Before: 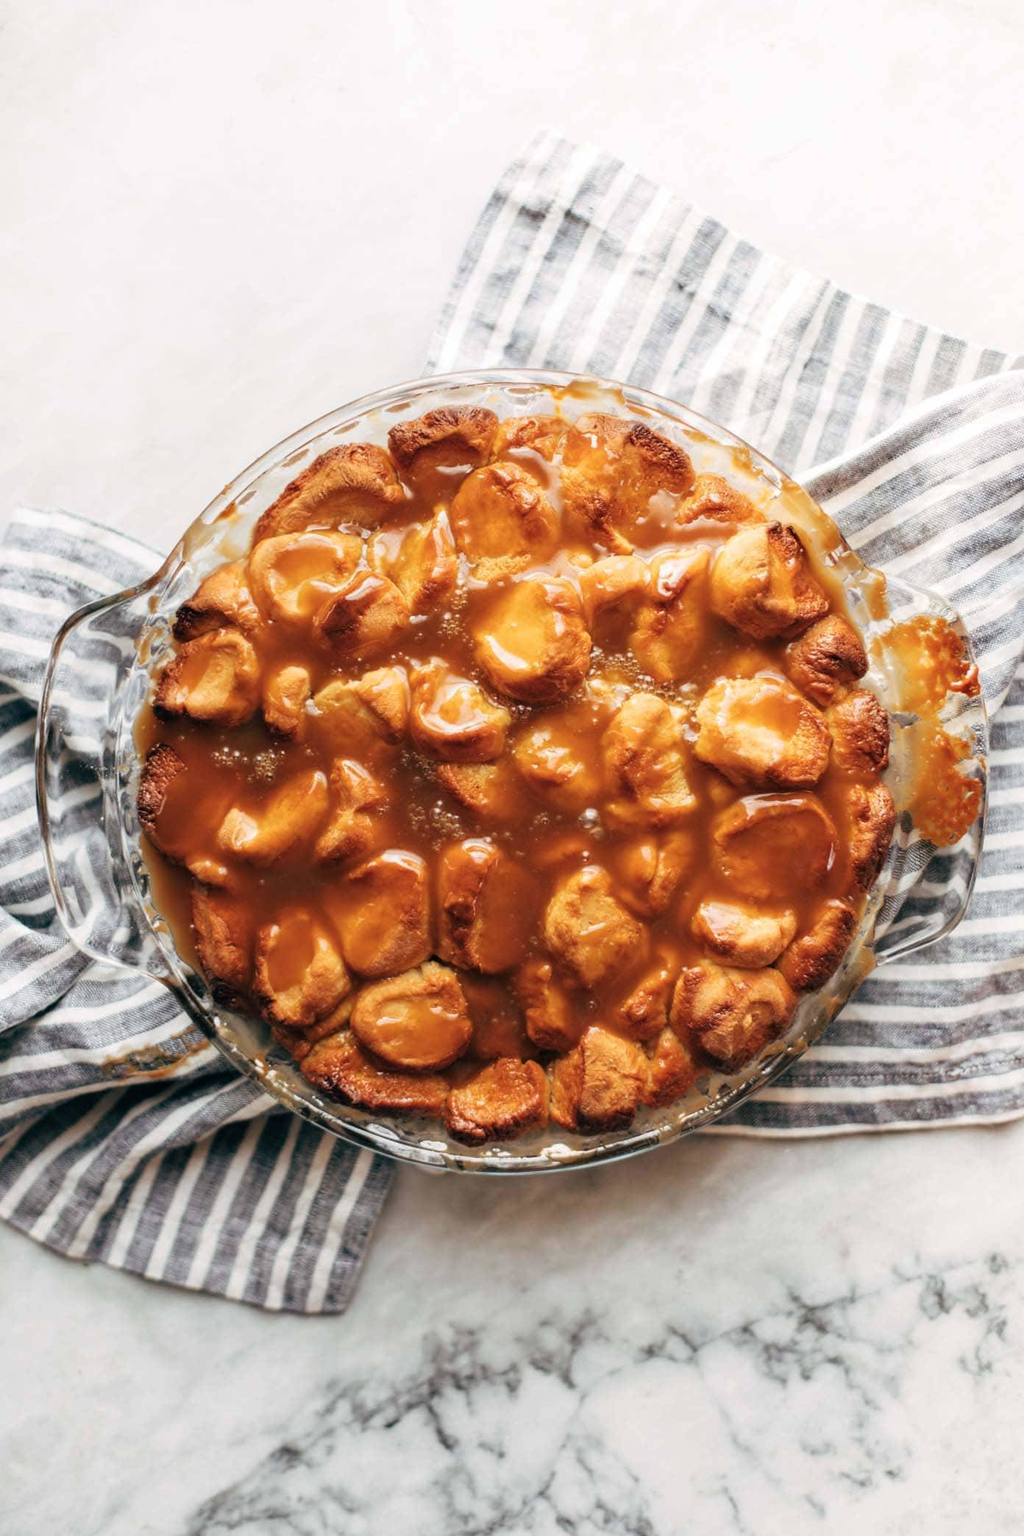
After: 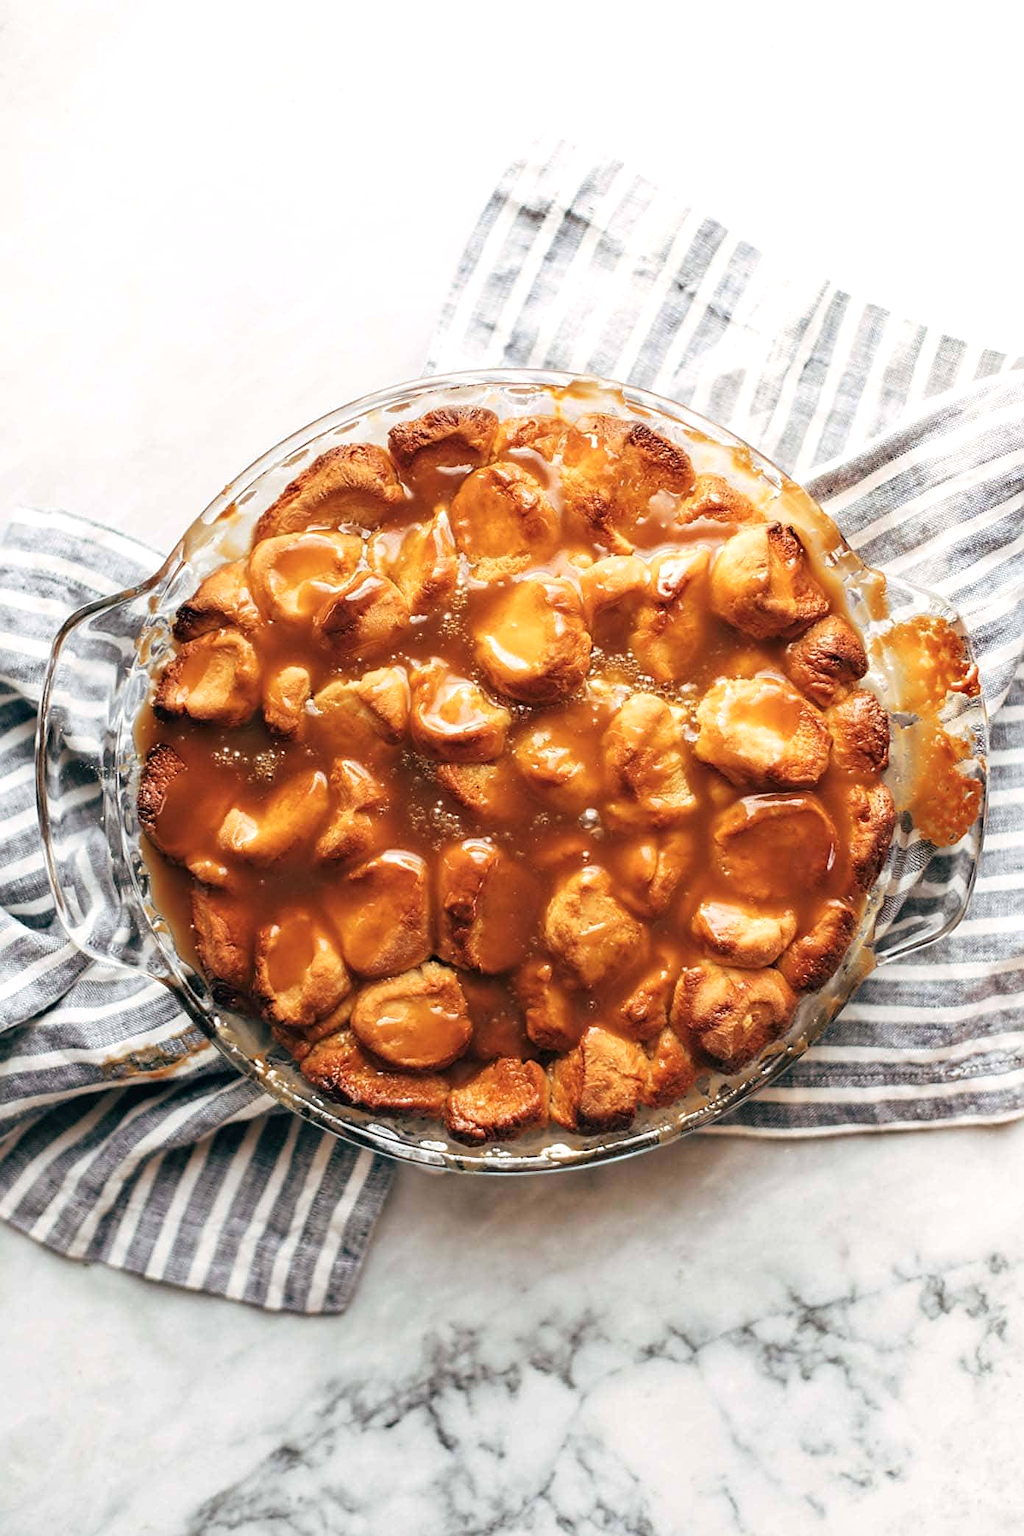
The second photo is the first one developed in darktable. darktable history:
sharpen: on, module defaults
exposure: exposure 0.189 EV, compensate exposure bias true, compensate highlight preservation false
